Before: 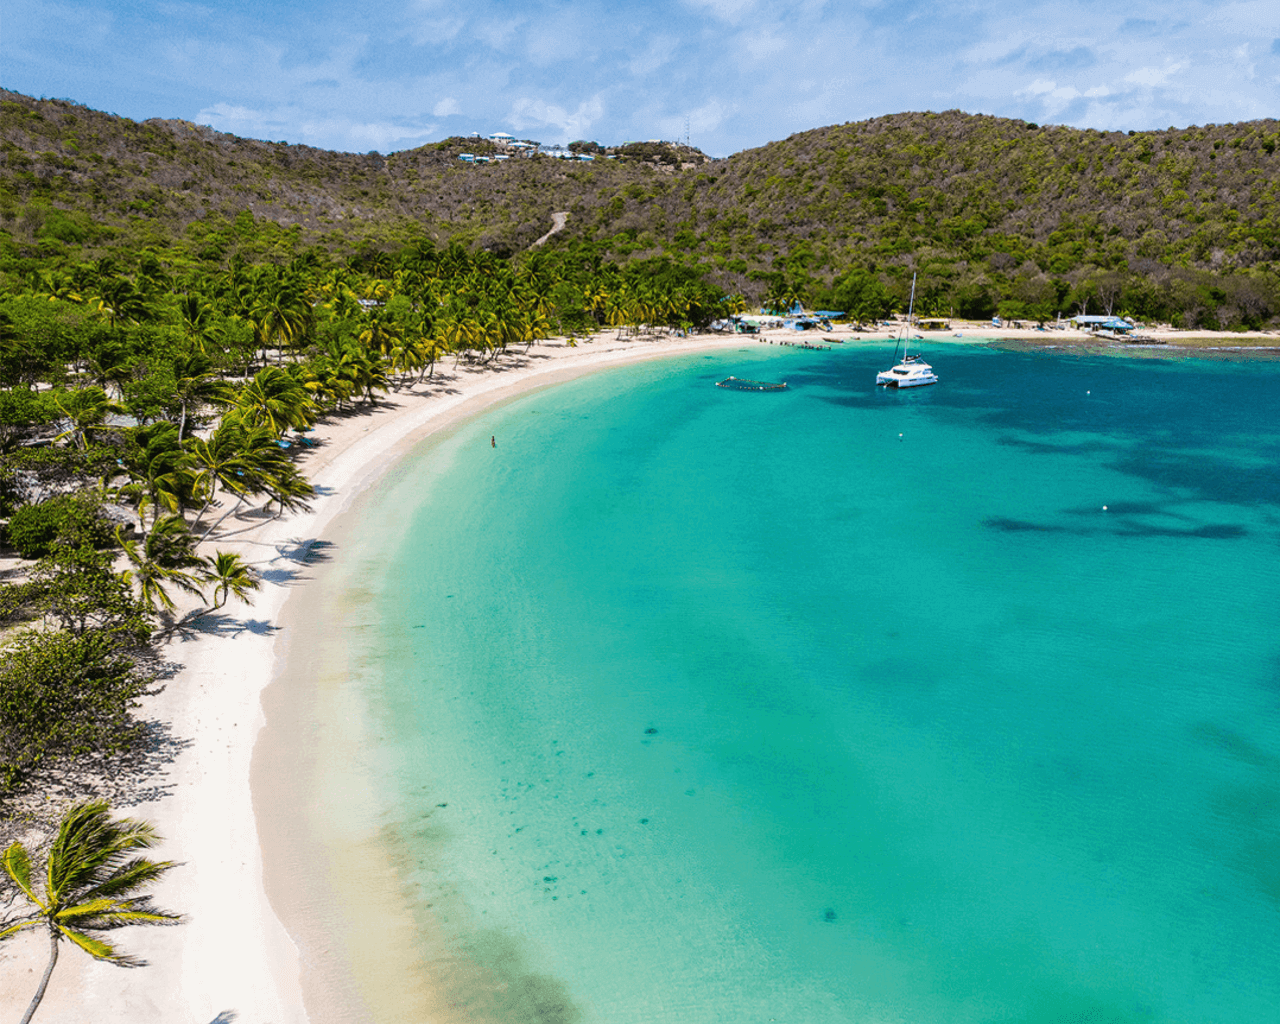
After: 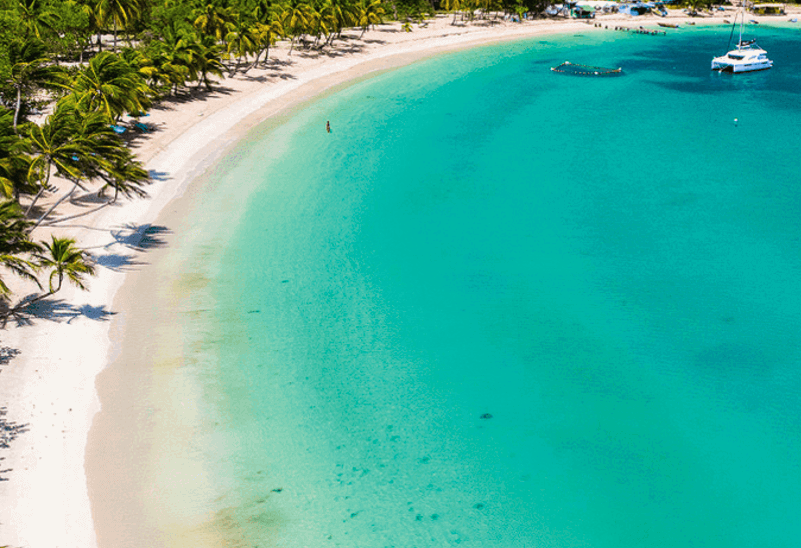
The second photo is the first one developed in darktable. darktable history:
velvia: on, module defaults
crop: left 12.891%, top 30.805%, right 24.476%, bottom 15.596%
